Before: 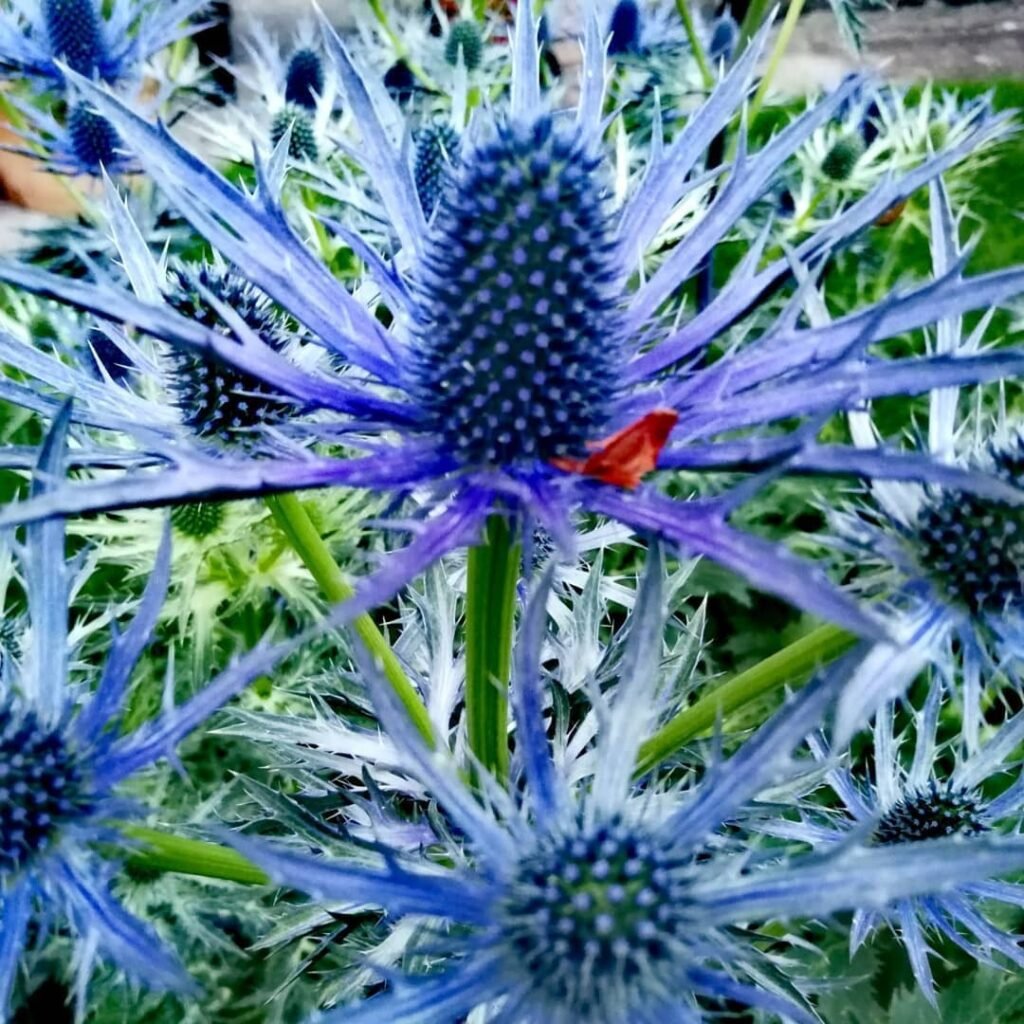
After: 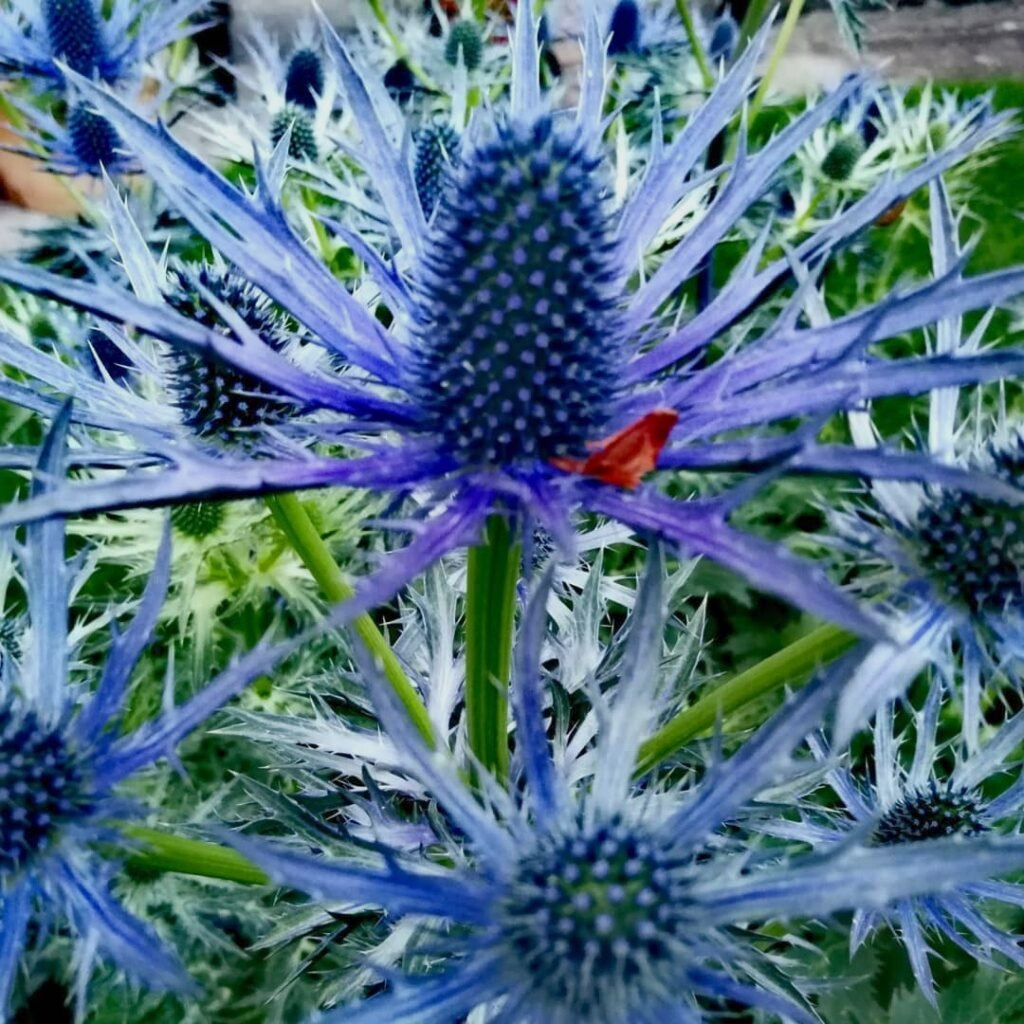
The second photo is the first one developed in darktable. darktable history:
tone equalizer: -8 EV 0.264 EV, -7 EV 0.417 EV, -6 EV 0.444 EV, -5 EV 0.261 EV, -3 EV -0.256 EV, -2 EV -0.407 EV, -1 EV -0.41 EV, +0 EV -0.265 EV
